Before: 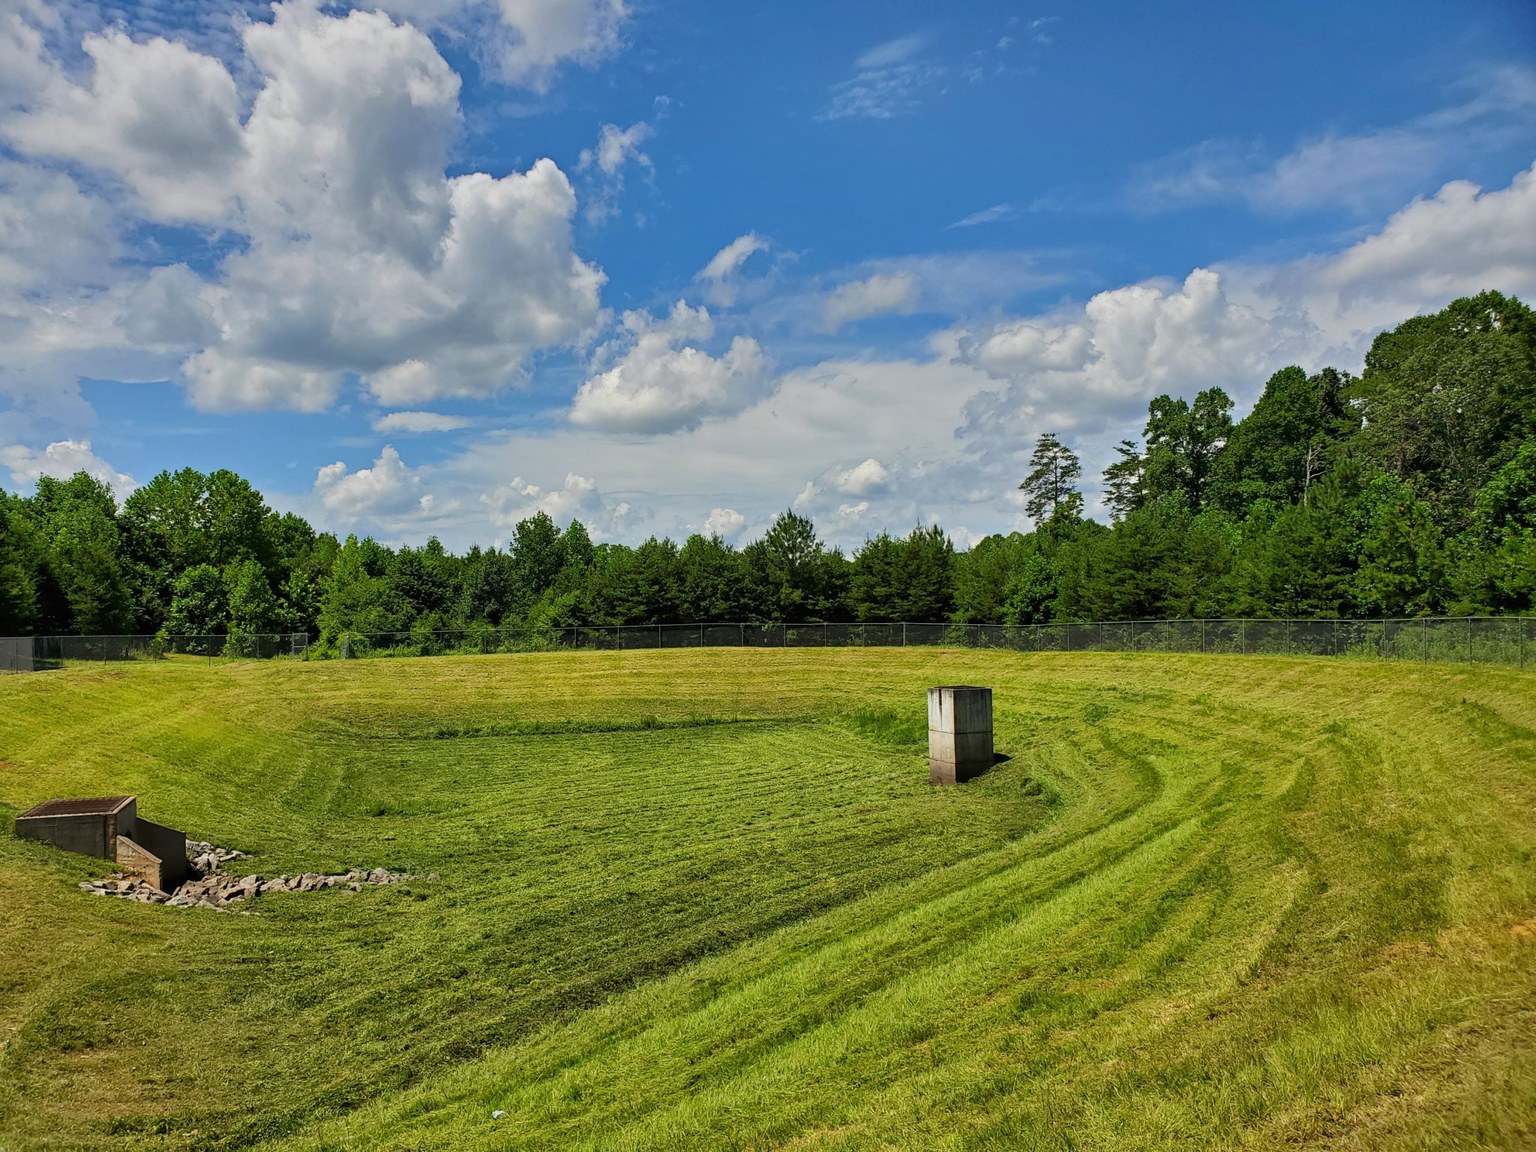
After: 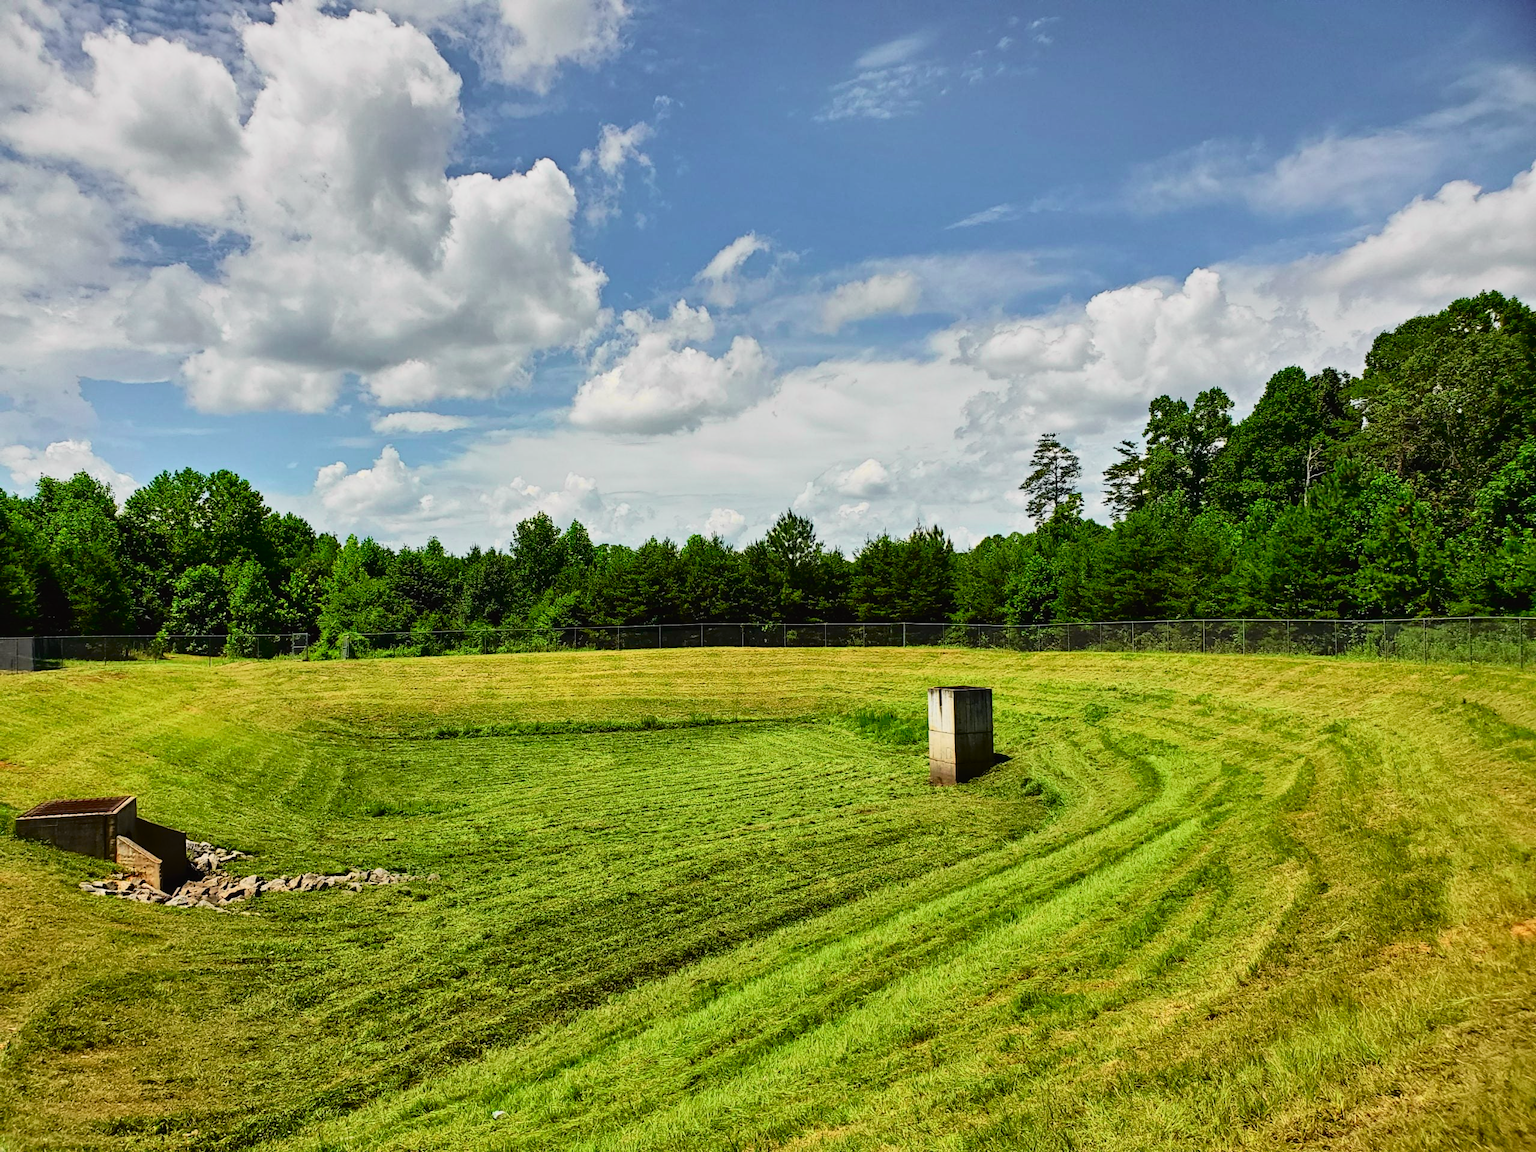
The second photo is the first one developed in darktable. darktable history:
tone curve: curves: ch0 [(0, 0.014) (0.17, 0.099) (0.398, 0.423) (0.725, 0.828) (0.872, 0.918) (1, 0.981)]; ch1 [(0, 0) (0.402, 0.36) (0.489, 0.491) (0.5, 0.503) (0.515, 0.52) (0.545, 0.572) (0.615, 0.662) (0.701, 0.725) (1, 1)]; ch2 [(0, 0) (0.42, 0.458) (0.485, 0.499) (0.503, 0.503) (0.531, 0.542) (0.561, 0.594) (0.644, 0.694) (0.717, 0.753) (1, 0.991)], color space Lab, independent channels
